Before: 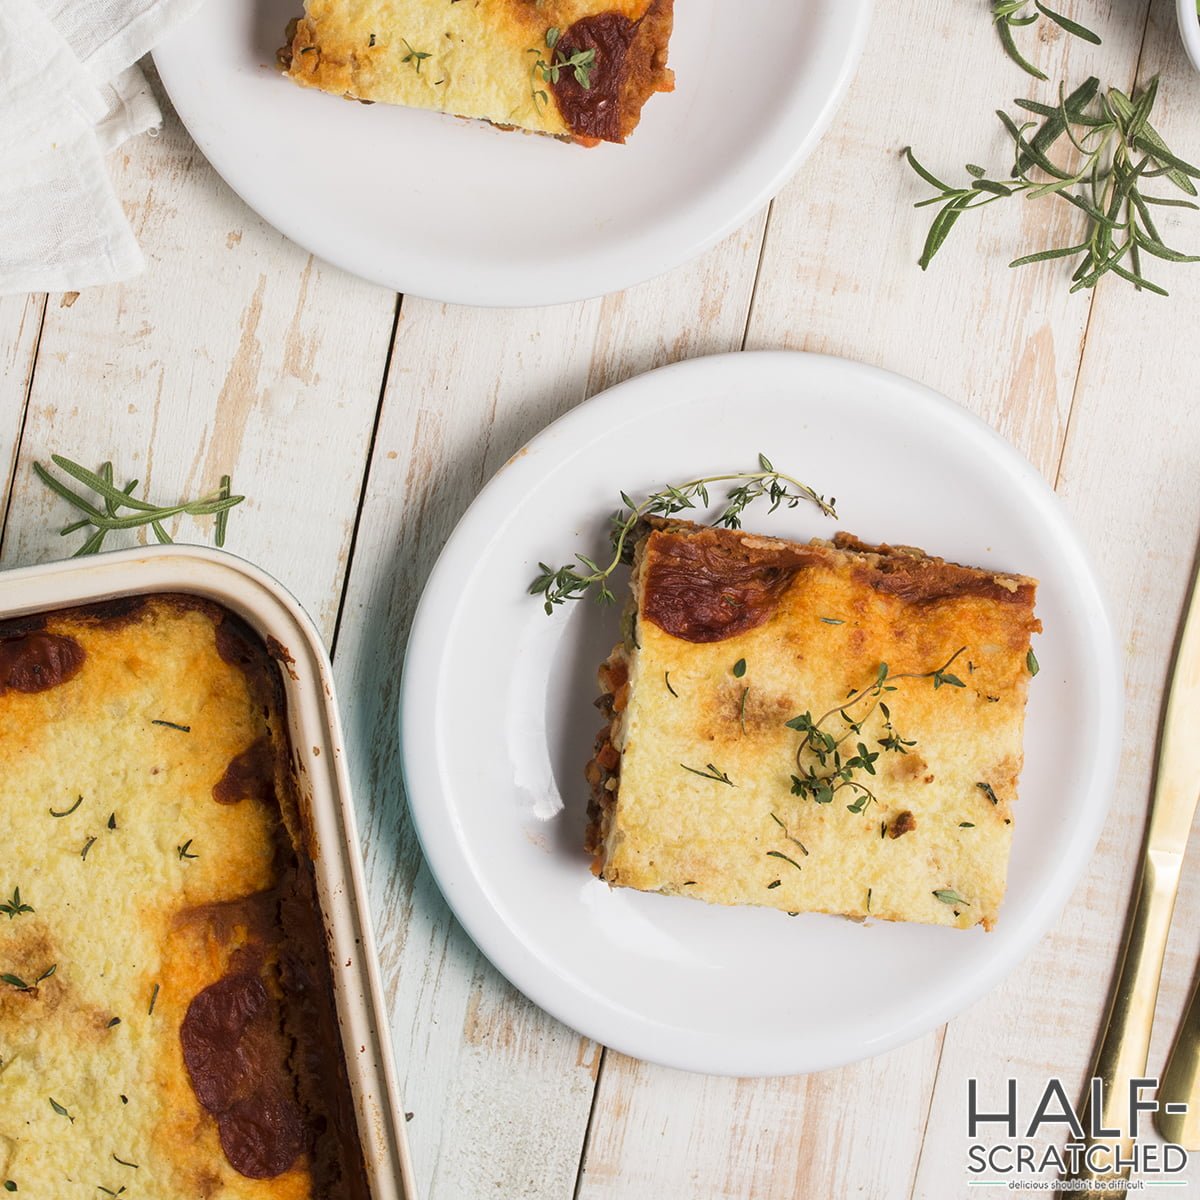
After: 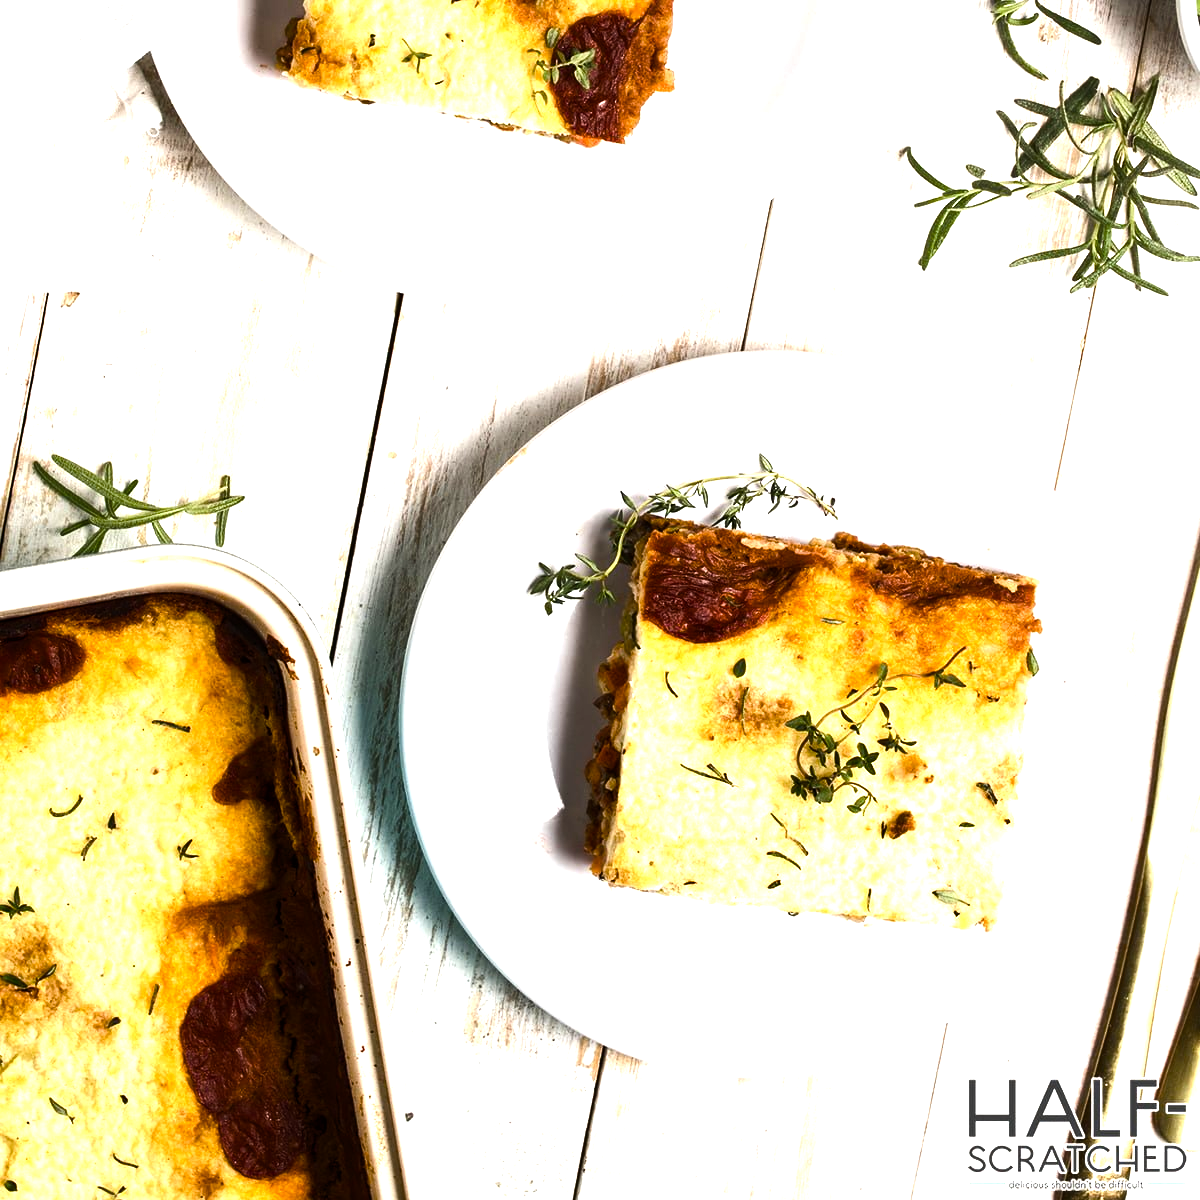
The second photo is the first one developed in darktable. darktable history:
color balance rgb: perceptual saturation grading › global saturation 23.75%, perceptual saturation grading › highlights -24.369%, perceptual saturation grading › mid-tones 24.049%, perceptual saturation grading › shadows 39.237%, perceptual brilliance grading › global brilliance 15.741%, perceptual brilliance grading › shadows -35.347%
tone equalizer: -8 EV -0.715 EV, -7 EV -0.732 EV, -6 EV -0.609 EV, -5 EV -0.406 EV, -3 EV 0.389 EV, -2 EV 0.6 EV, -1 EV 0.688 EV, +0 EV 0.725 EV, edges refinement/feathering 500, mask exposure compensation -1.57 EV, preserve details no
